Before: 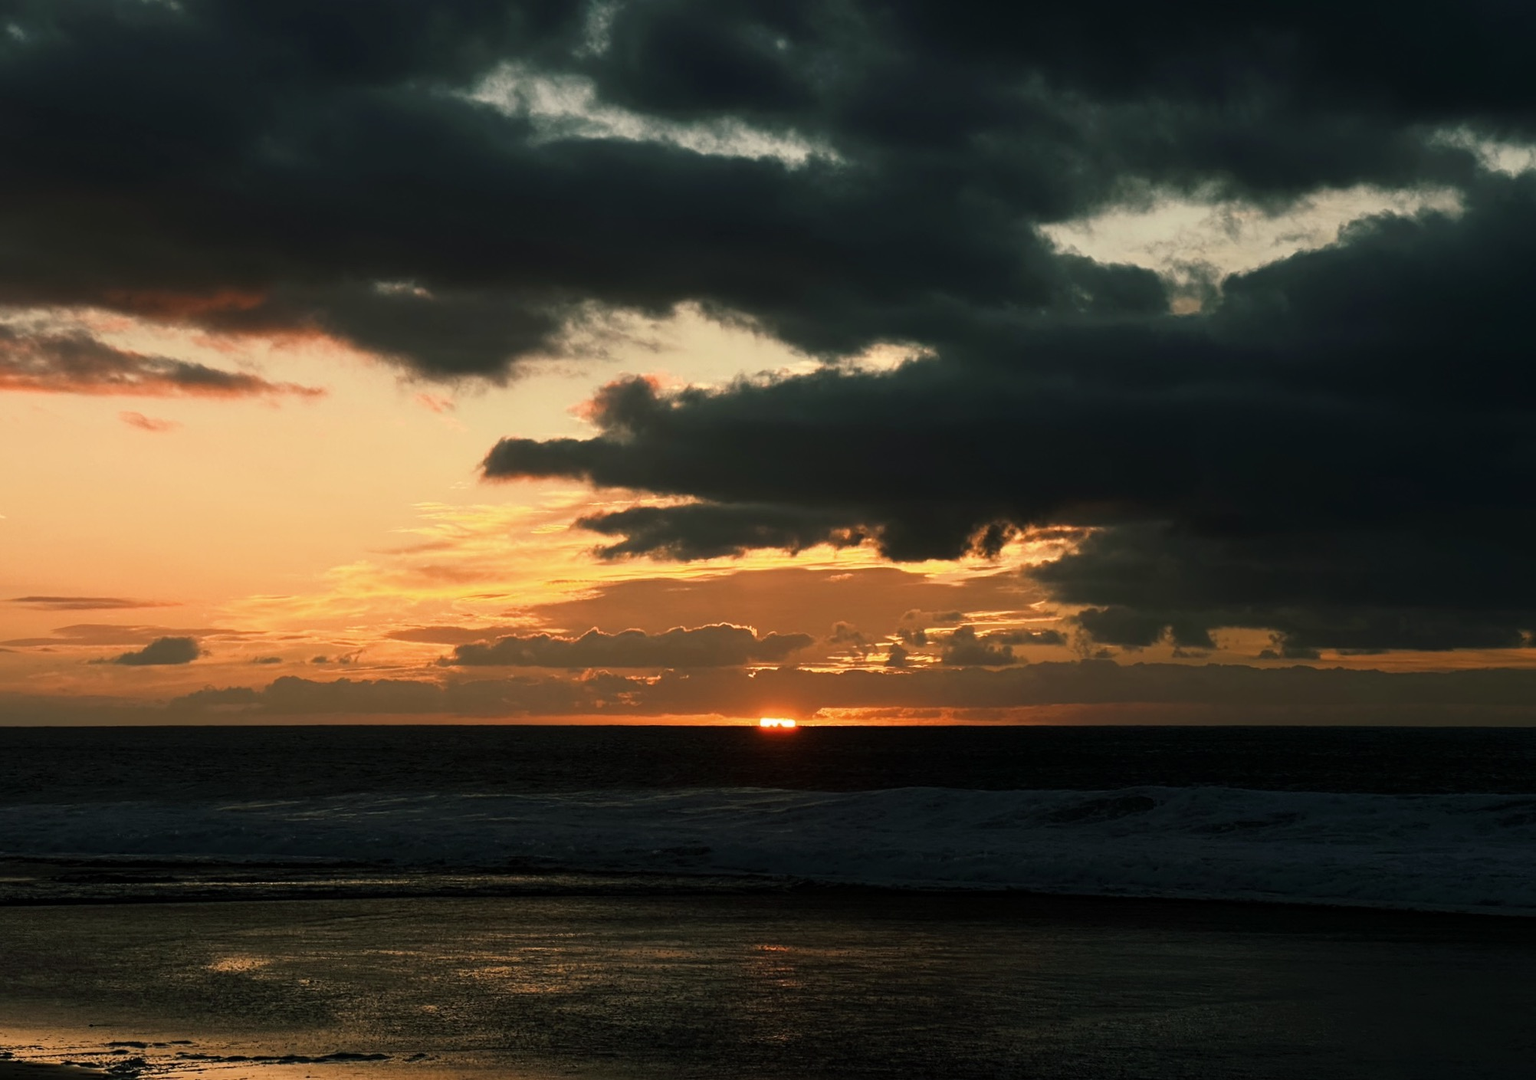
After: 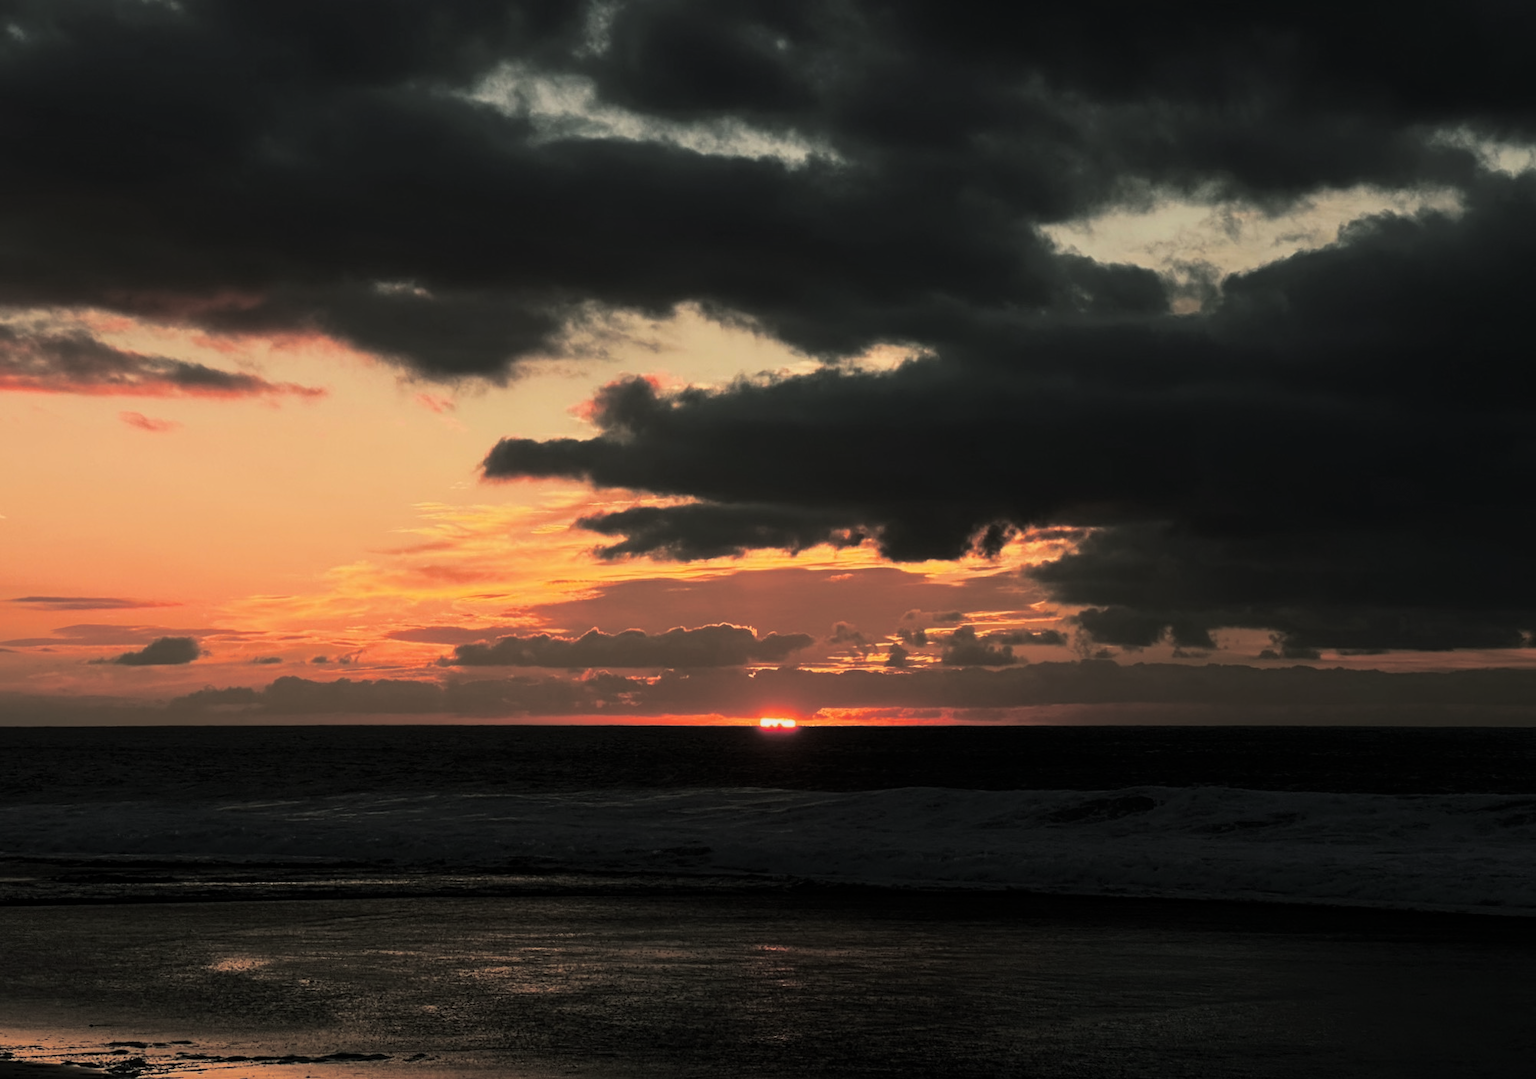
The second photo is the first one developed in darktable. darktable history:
tone equalizer: -8 EV -0.55 EV
exposure: exposure -0.242 EV, compensate highlight preservation false
color zones: curves: ch1 [(0.235, 0.558) (0.75, 0.5)]; ch2 [(0.25, 0.462) (0.749, 0.457)], mix 25.94%
split-toning: shadows › hue 36°, shadows › saturation 0.05, highlights › hue 10.8°, highlights › saturation 0.15, compress 40%
